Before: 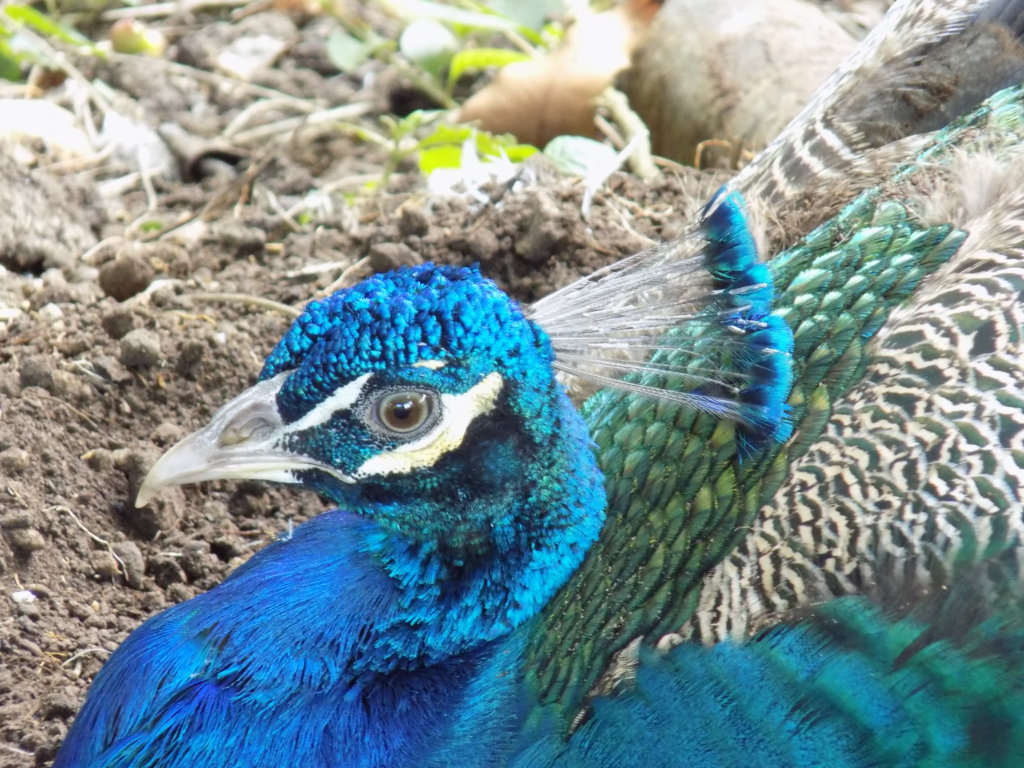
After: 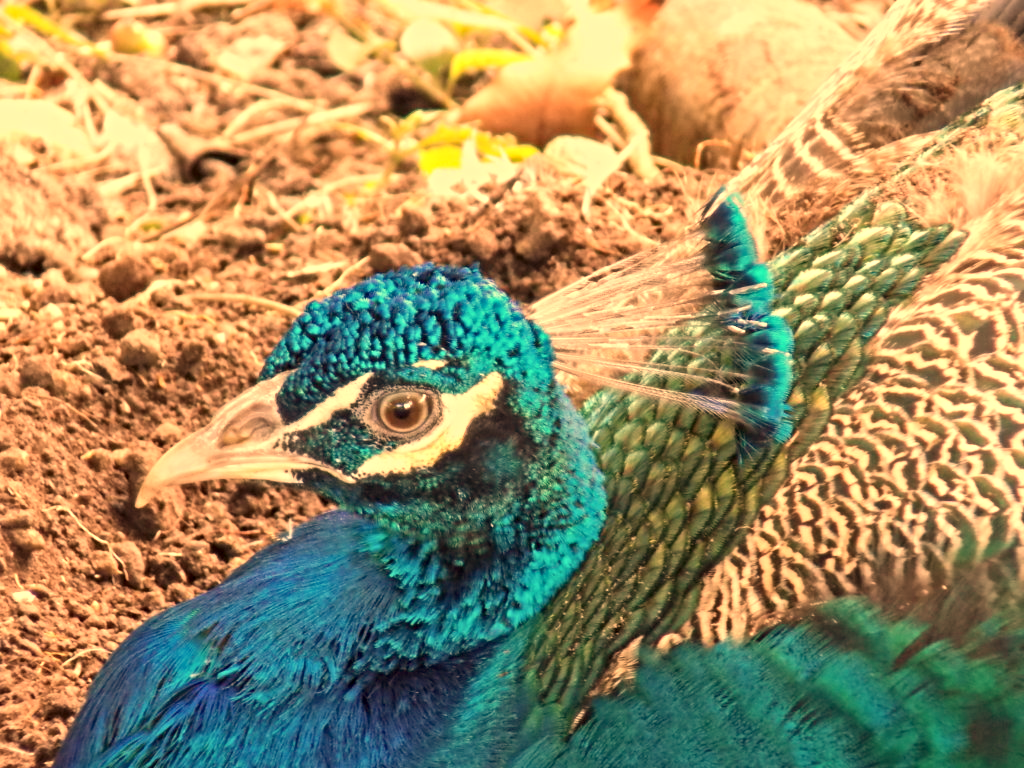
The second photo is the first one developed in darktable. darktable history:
contrast equalizer: y [[0.5, 0.5, 0.501, 0.63, 0.504, 0.5], [0.5 ×6], [0.5 ×6], [0 ×6], [0 ×6]]
white balance: red 1.467, blue 0.684
